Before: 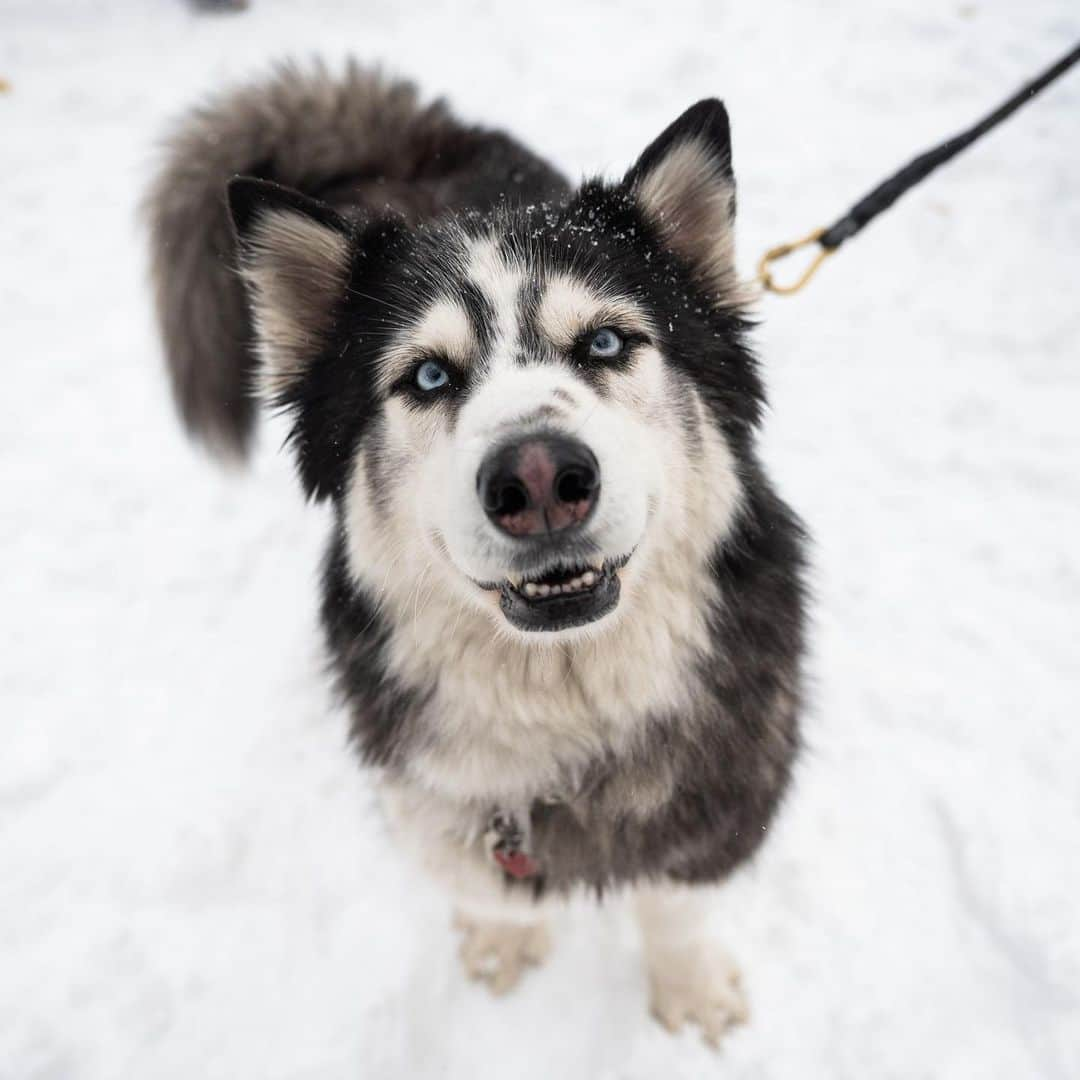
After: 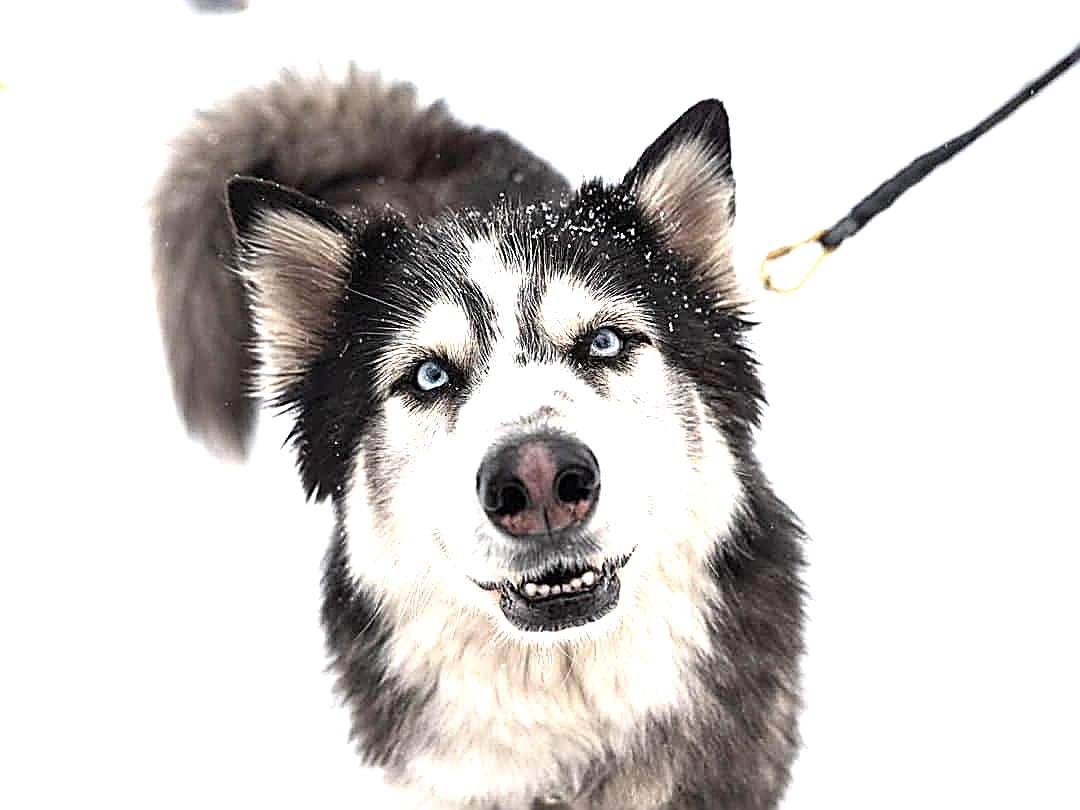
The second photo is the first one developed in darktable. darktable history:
exposure: exposure 1 EV, compensate highlight preservation false
sharpen: amount 1.868
crop: bottom 24.917%
